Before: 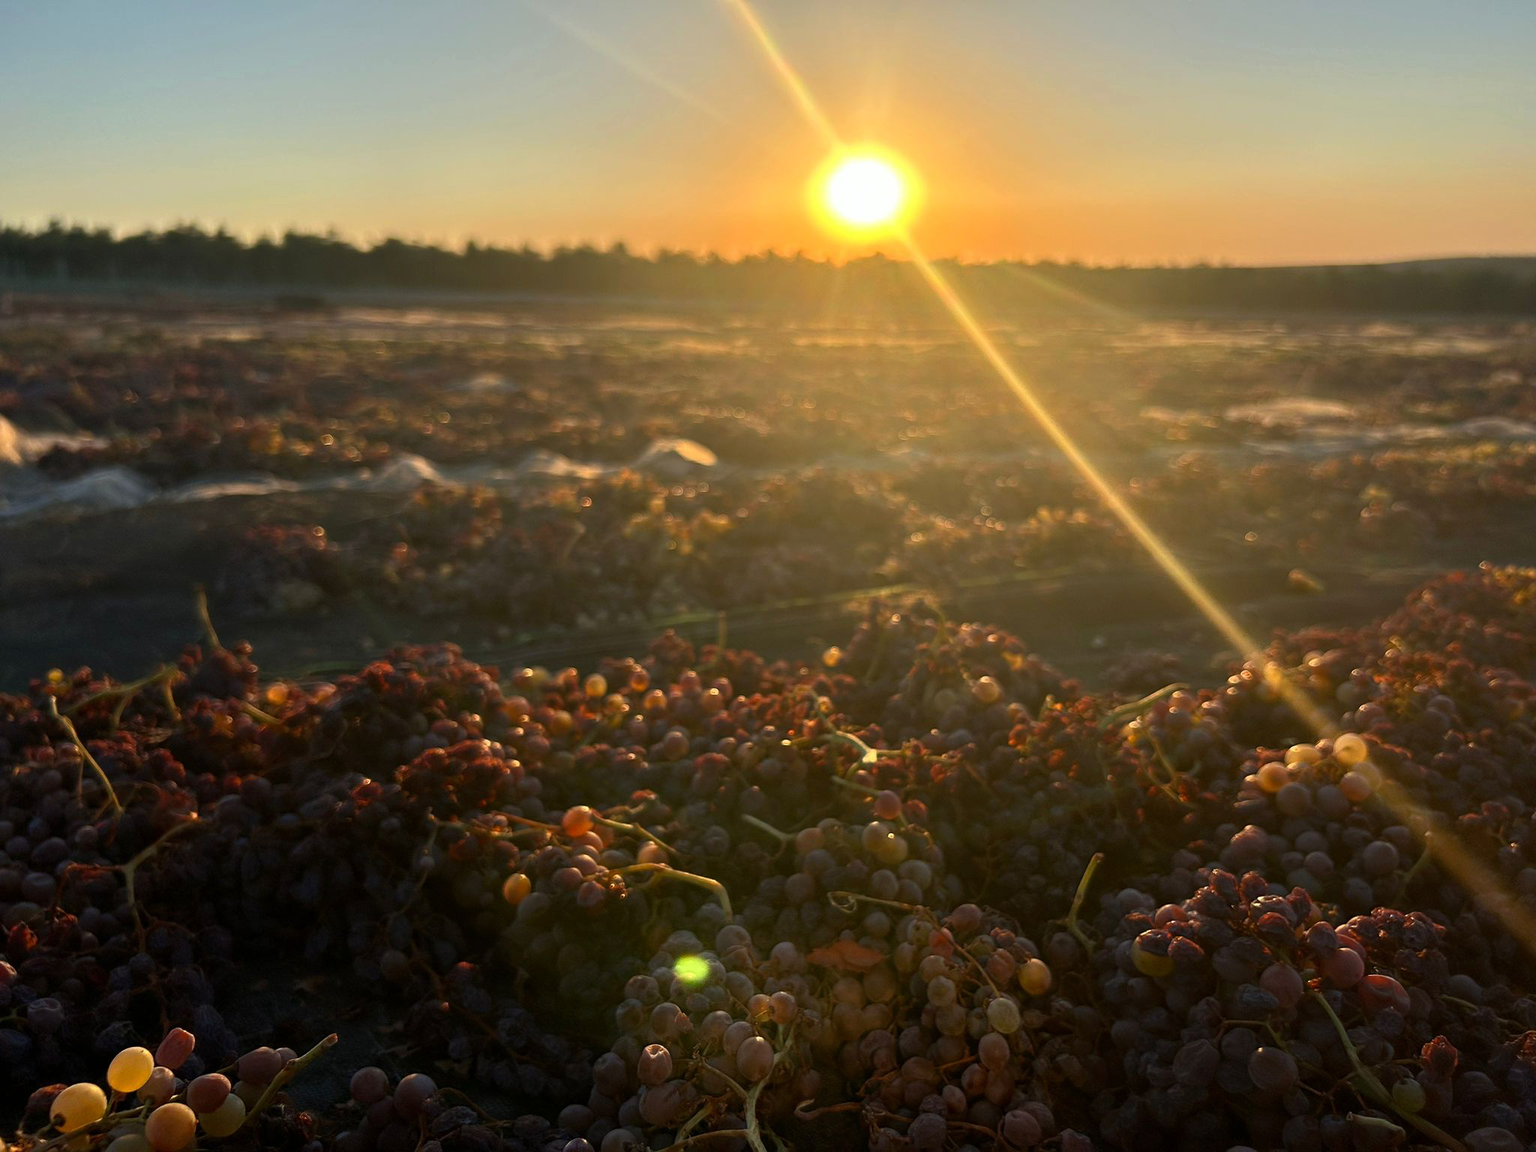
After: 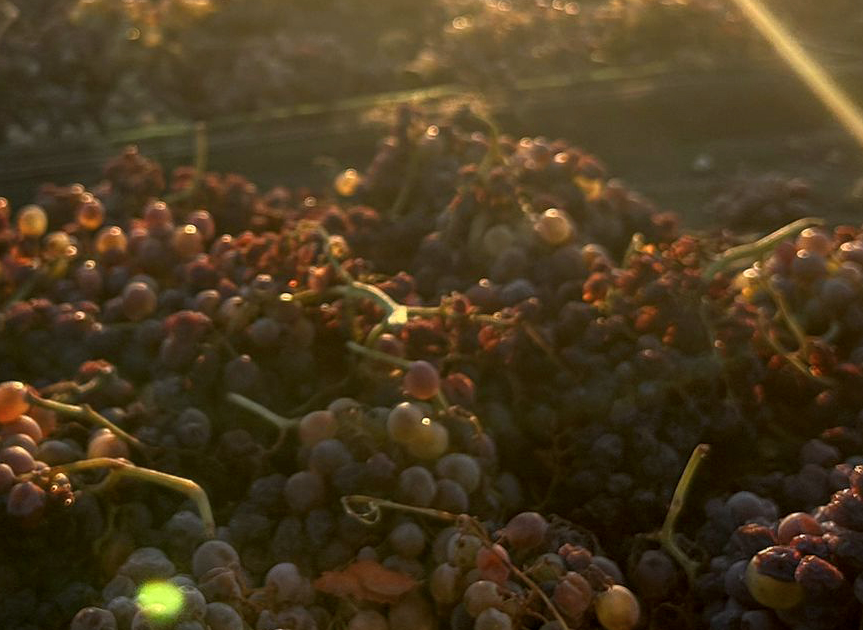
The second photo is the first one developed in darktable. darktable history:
crop: left 37.221%, top 45.169%, right 20.63%, bottom 13.777%
local contrast: detail 130%
white balance: red 0.974, blue 1.044
color balance: output saturation 98.5%
